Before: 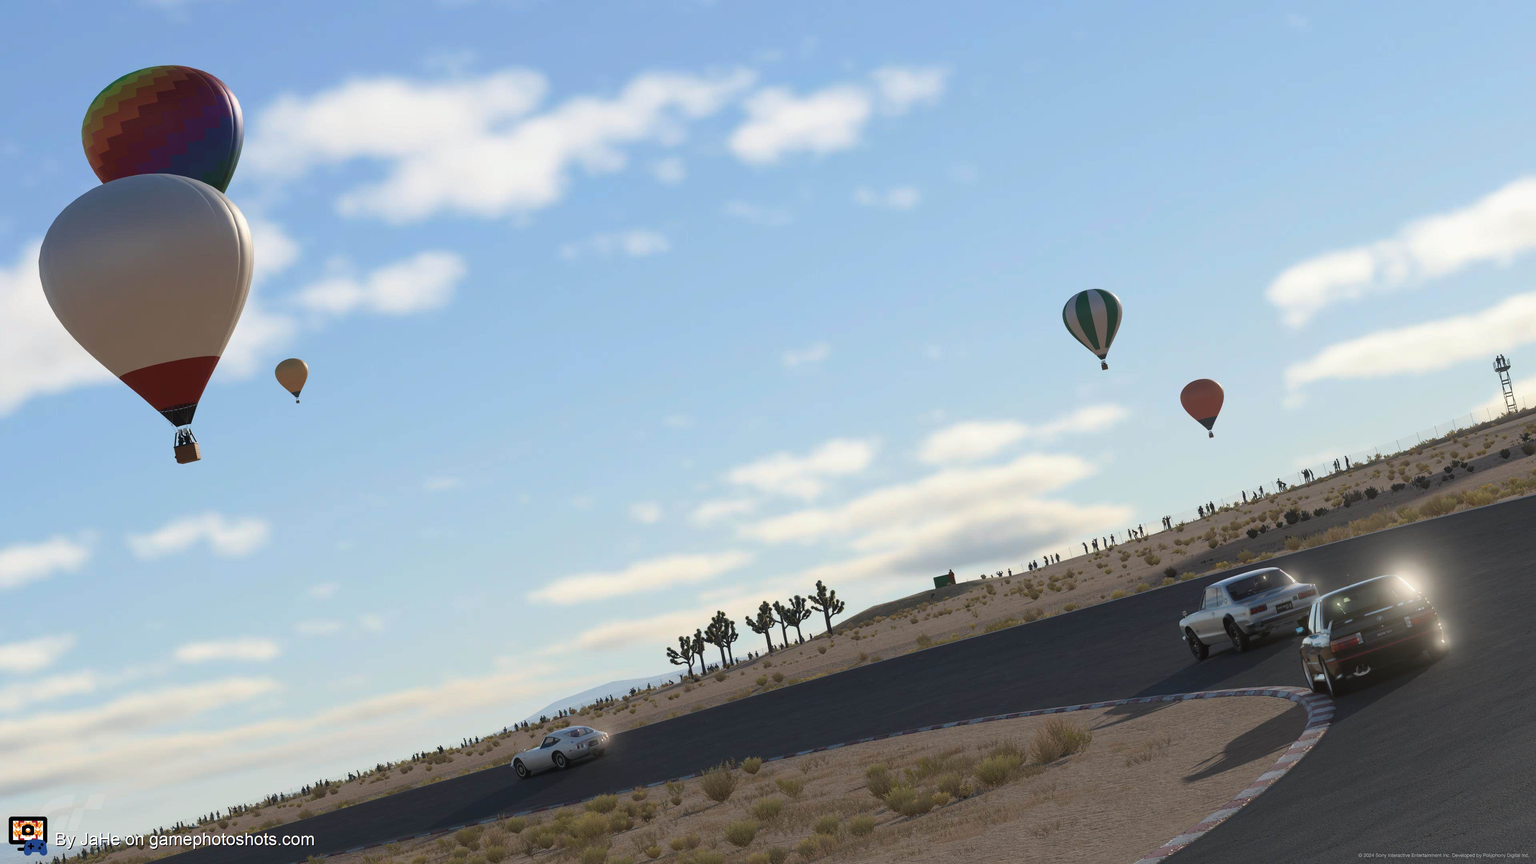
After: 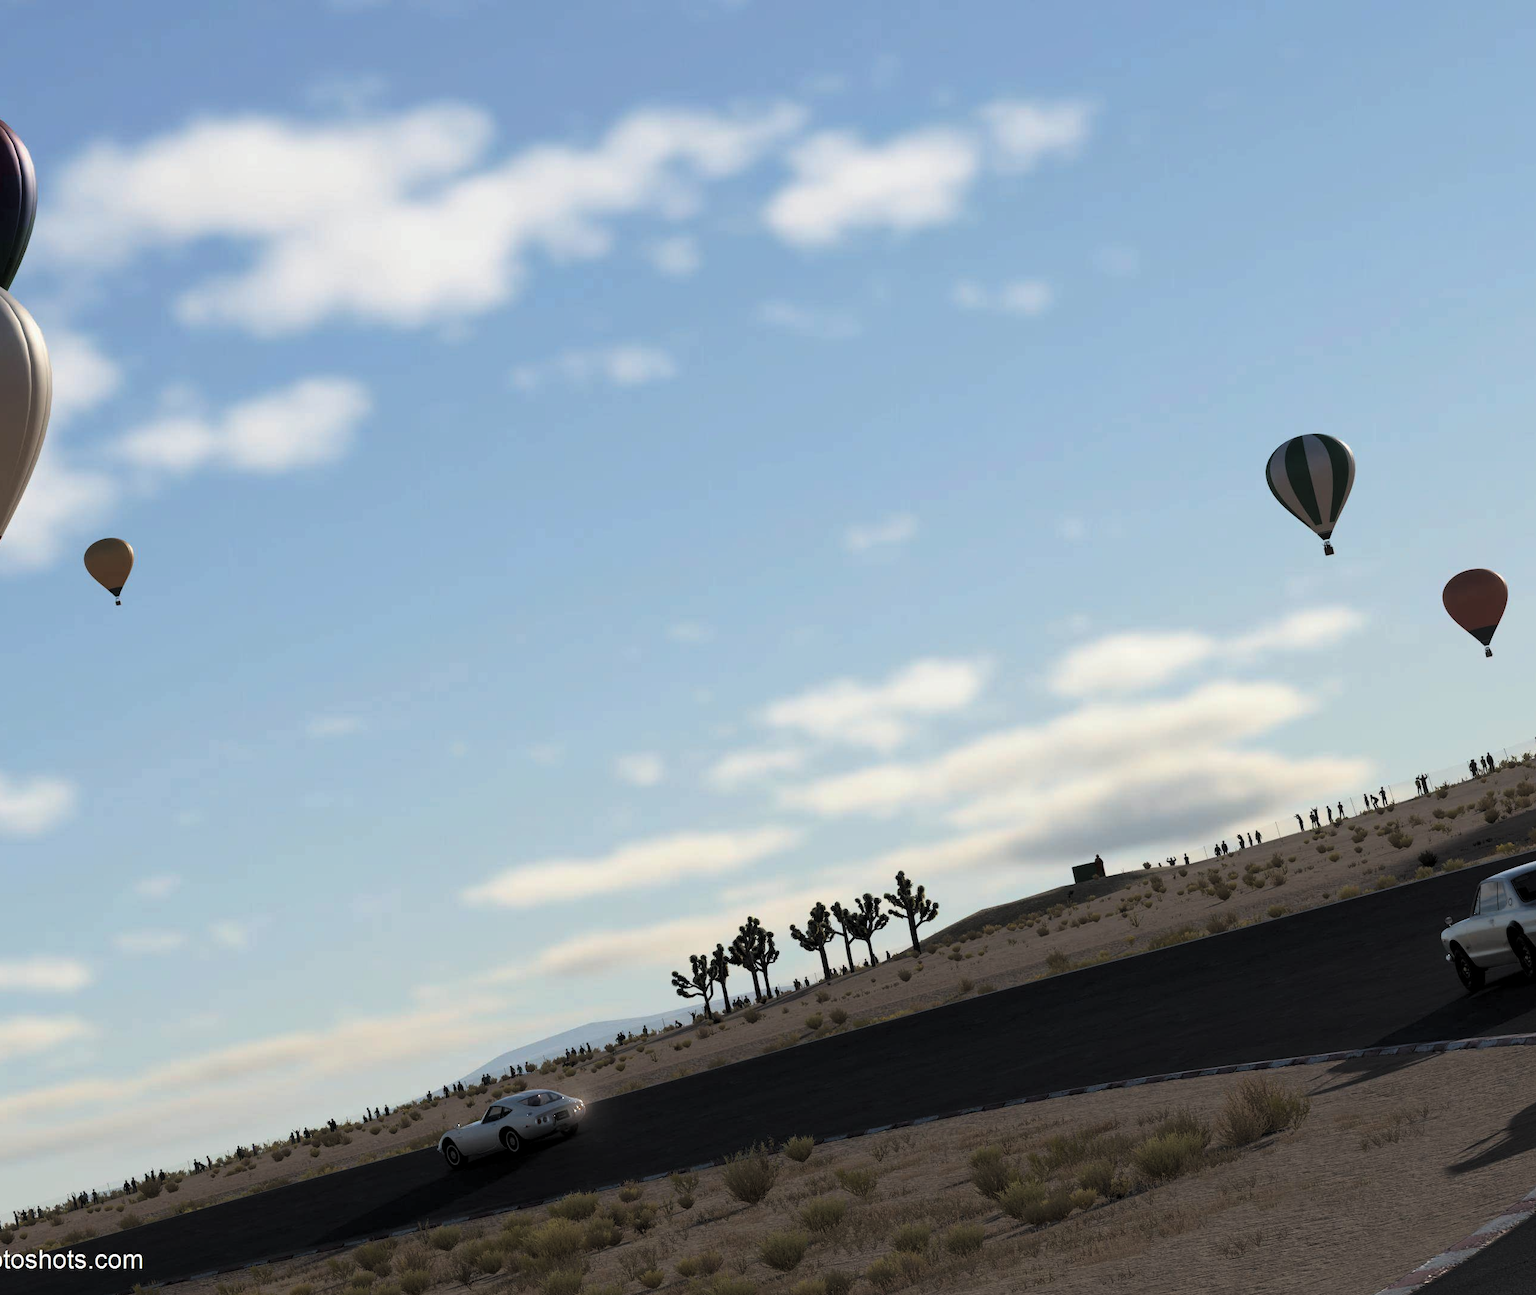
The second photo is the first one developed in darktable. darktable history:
crop and rotate: left 14.292%, right 19.041%
levels: levels [0.116, 0.574, 1]
